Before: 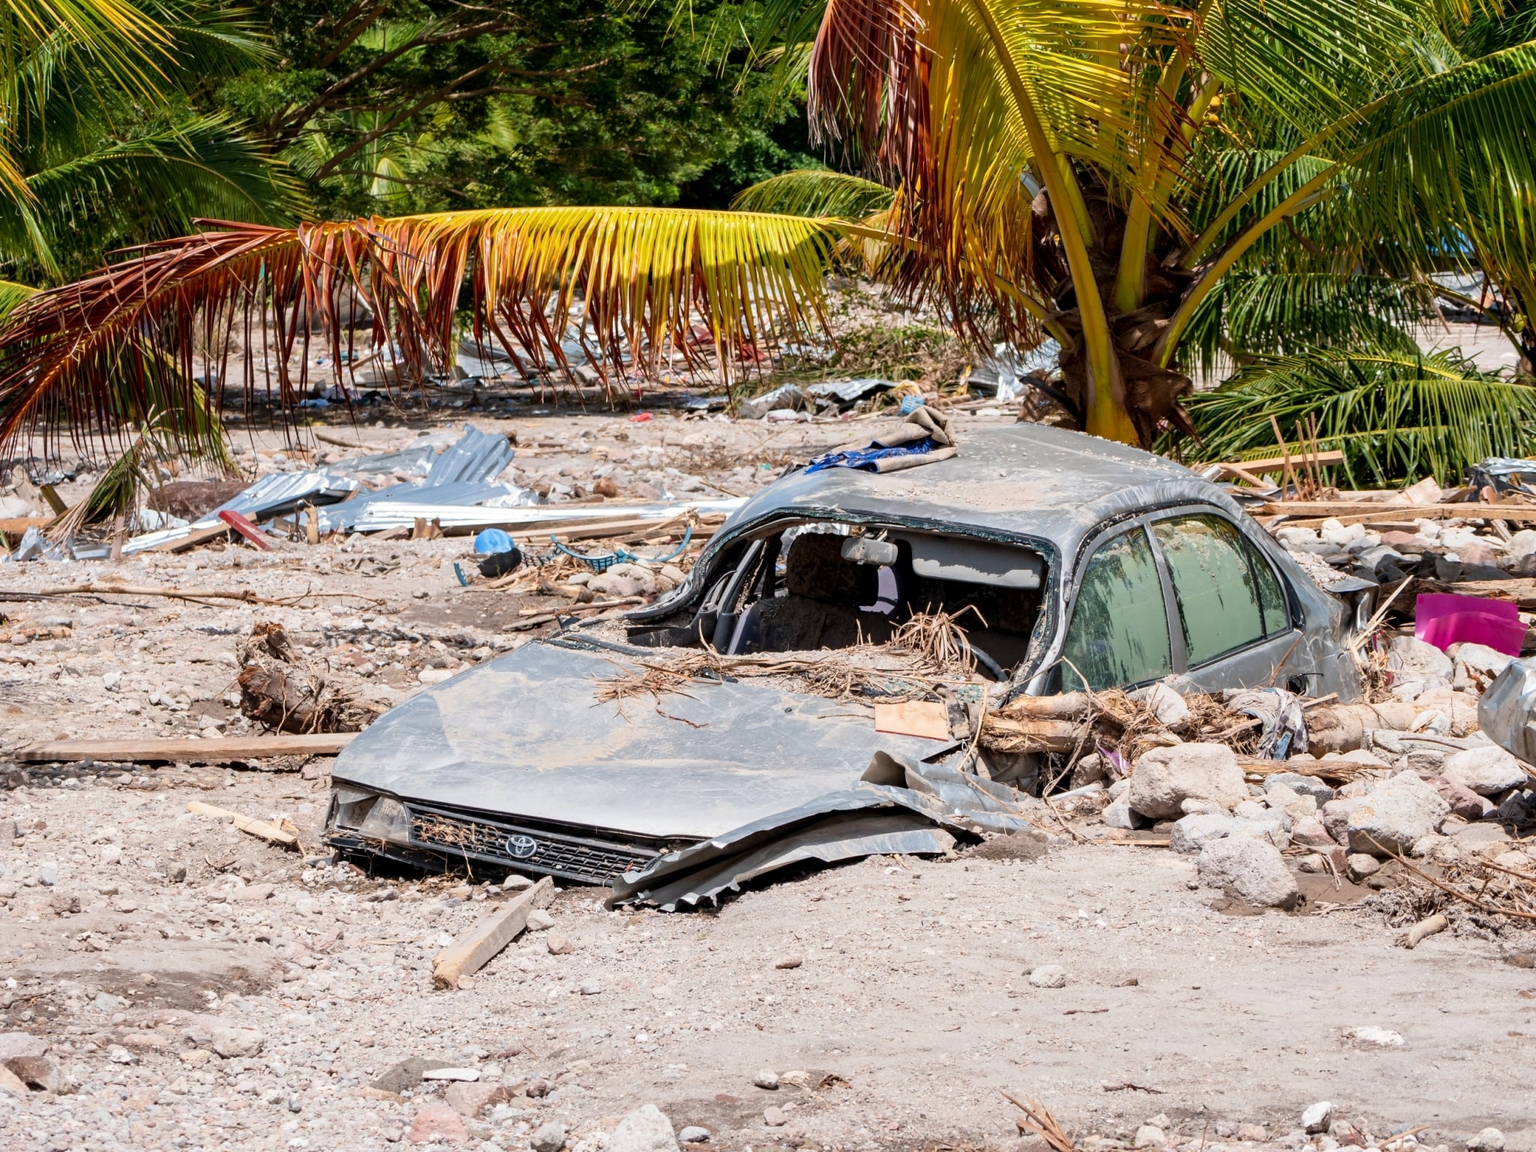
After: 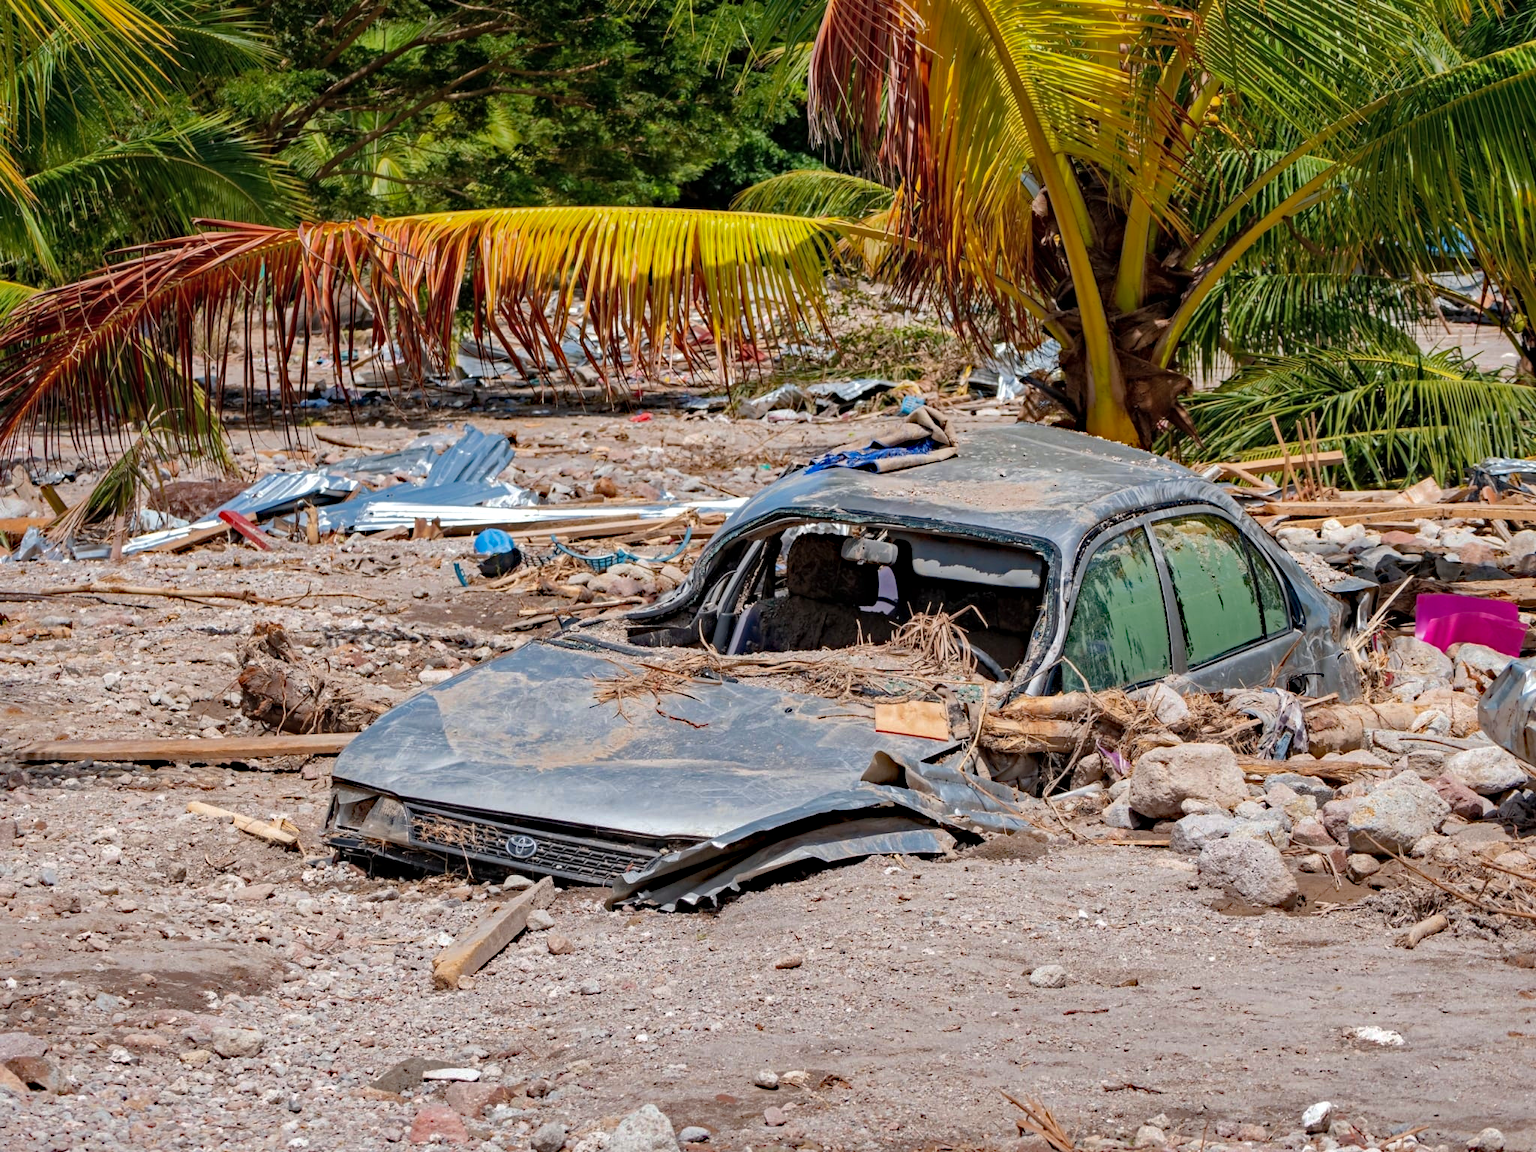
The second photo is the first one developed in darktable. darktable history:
haze removal: strength 0.53, distance 0.925, compatibility mode true, adaptive false
shadows and highlights: shadows 40, highlights -60
